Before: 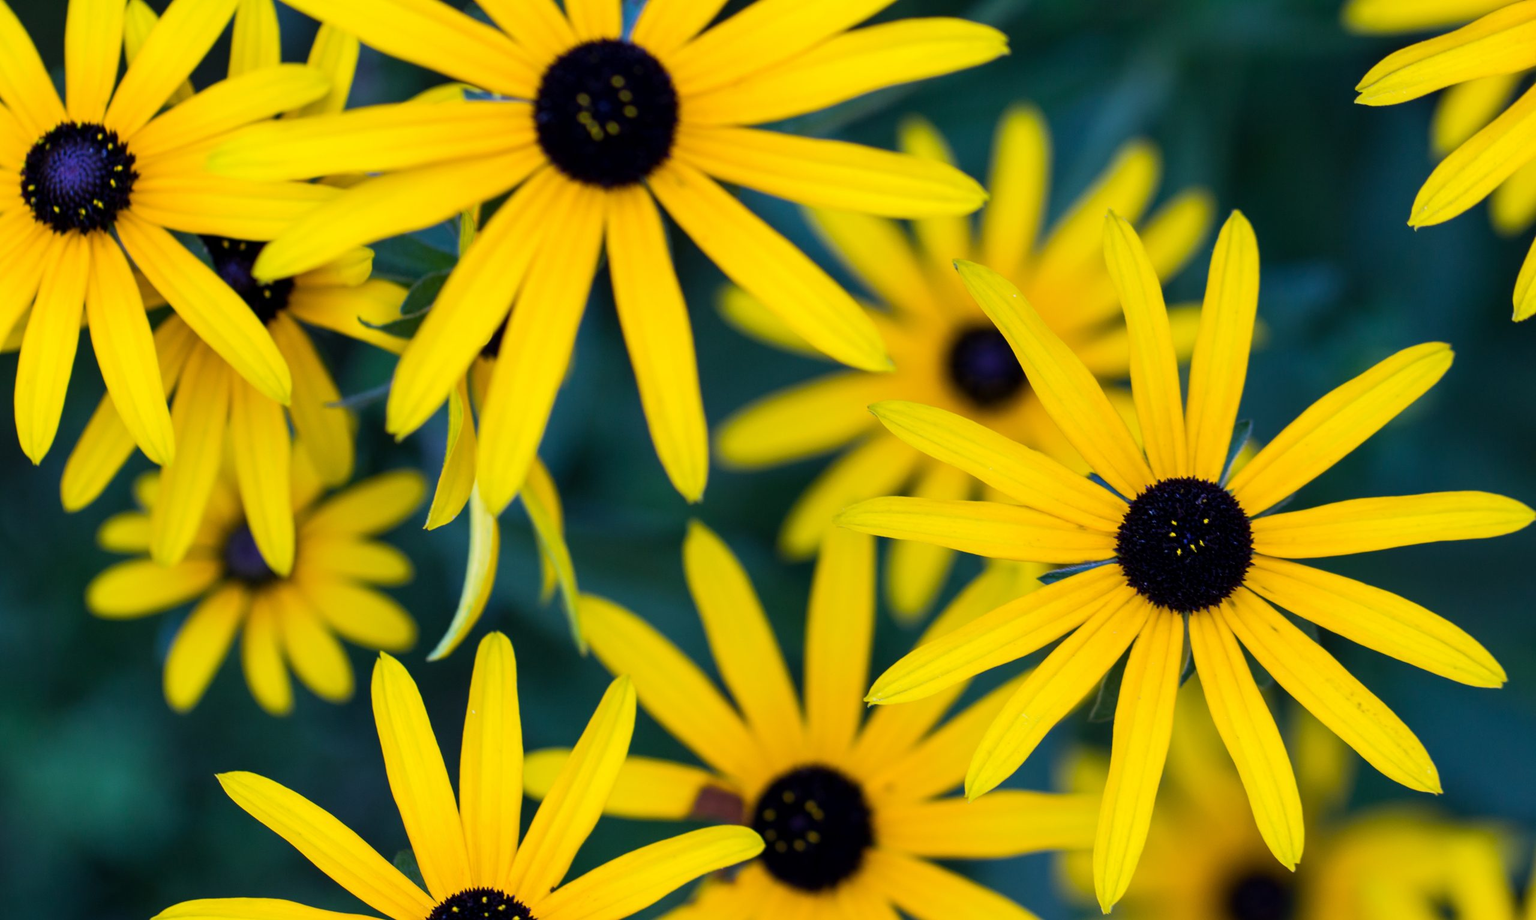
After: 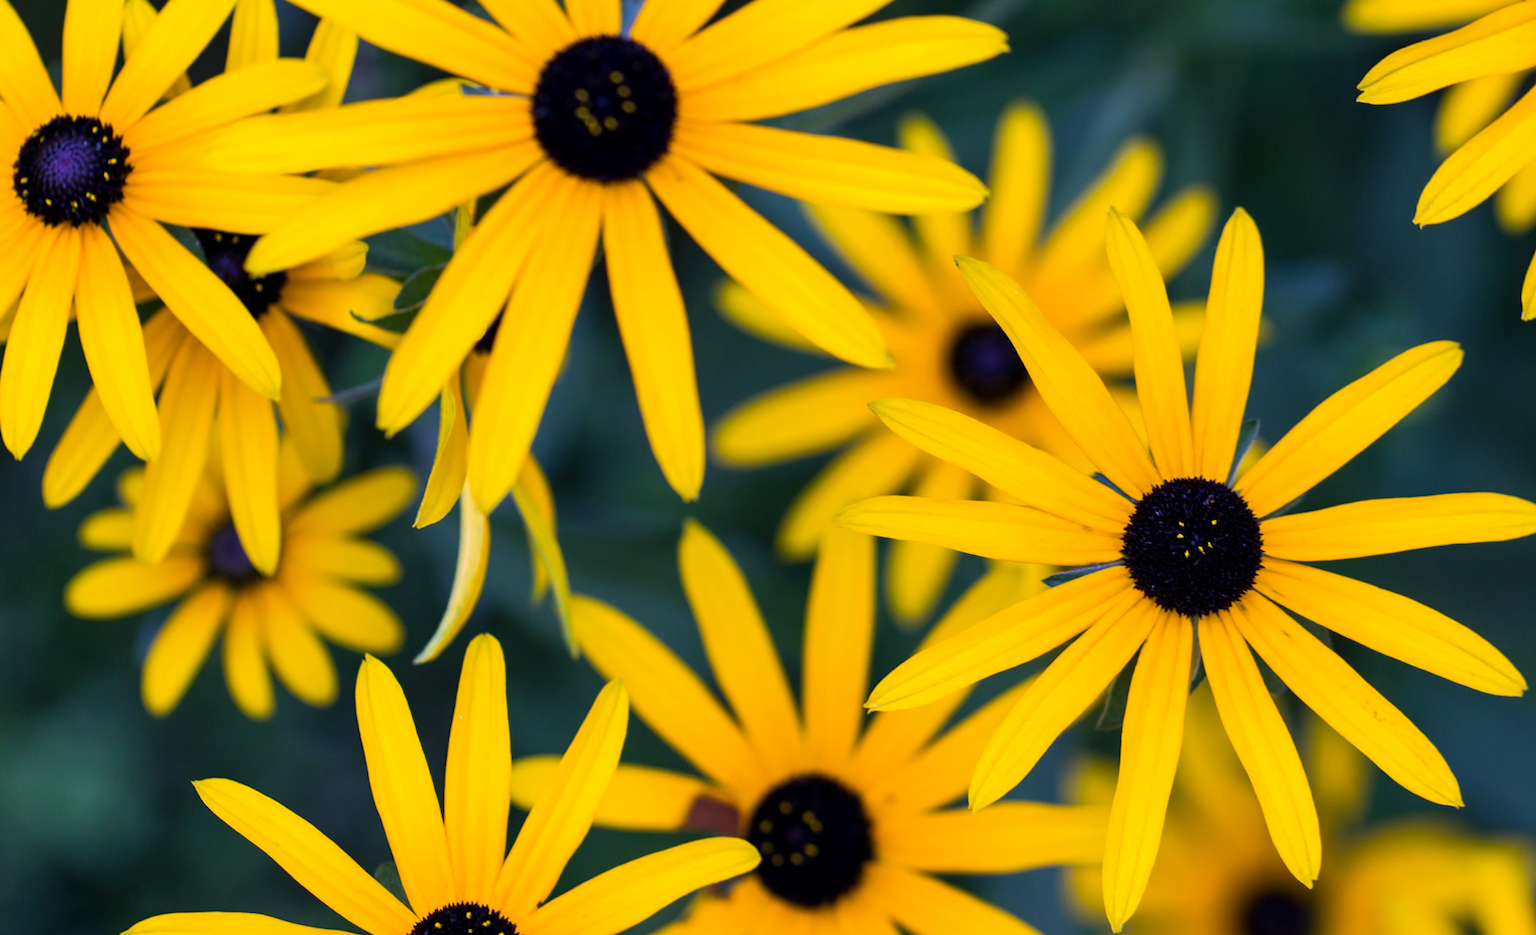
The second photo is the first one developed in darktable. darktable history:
color correction: highlights a* 14.52, highlights b* 4.84
rotate and perspective: rotation 0.226°, lens shift (vertical) -0.042, crop left 0.023, crop right 0.982, crop top 0.006, crop bottom 0.994
